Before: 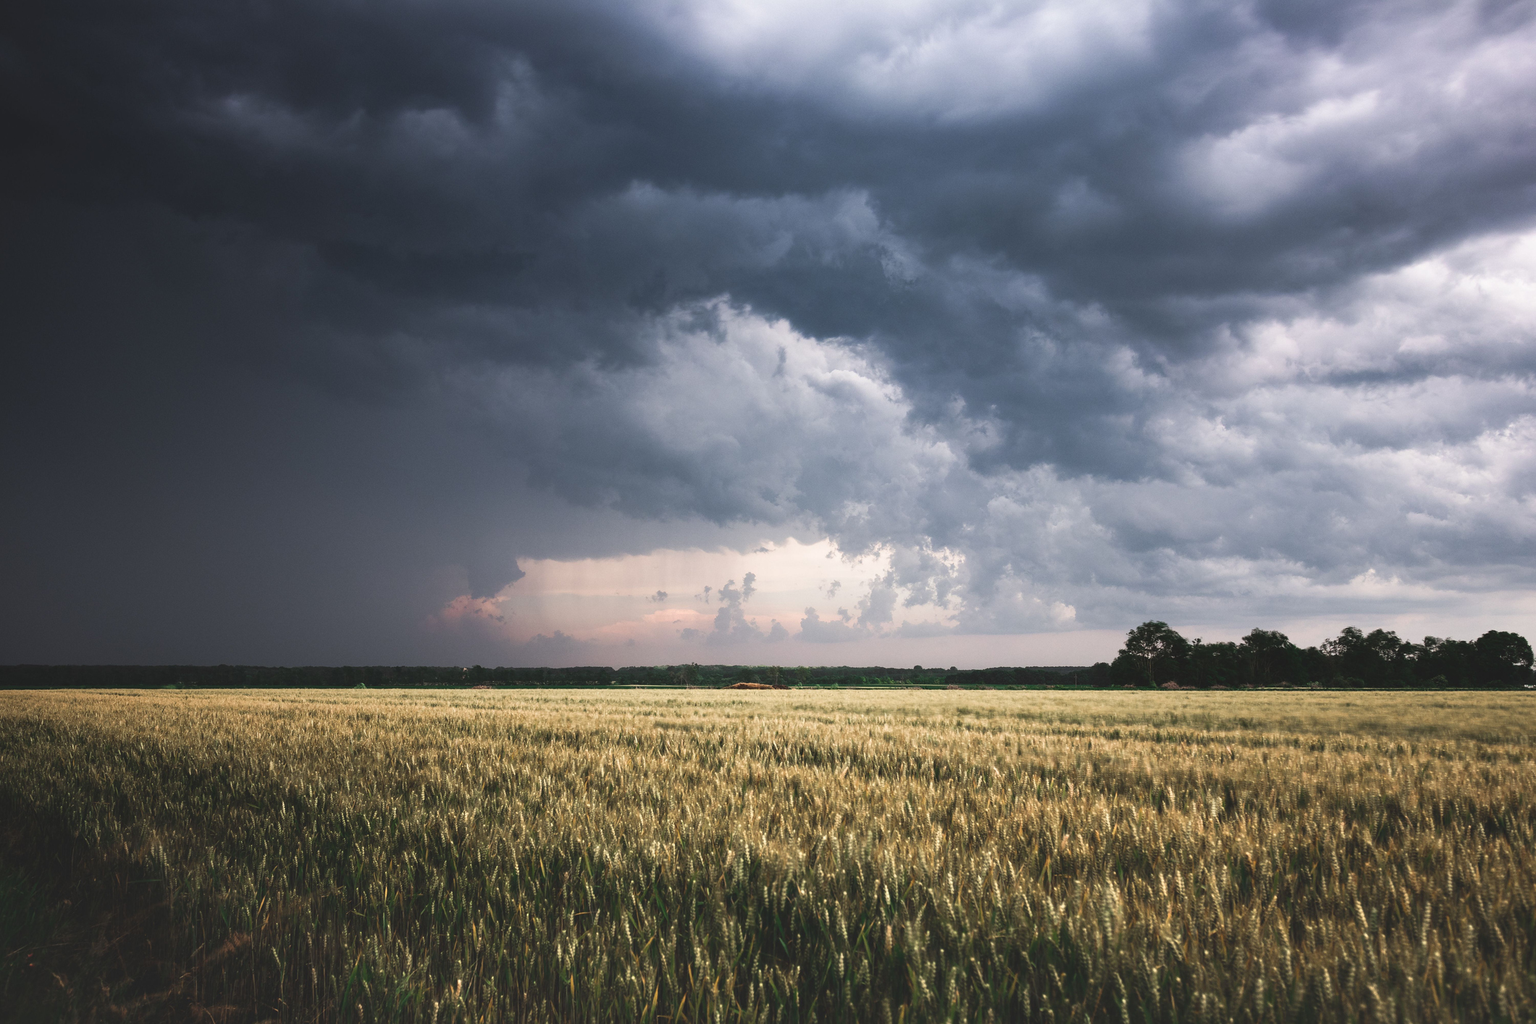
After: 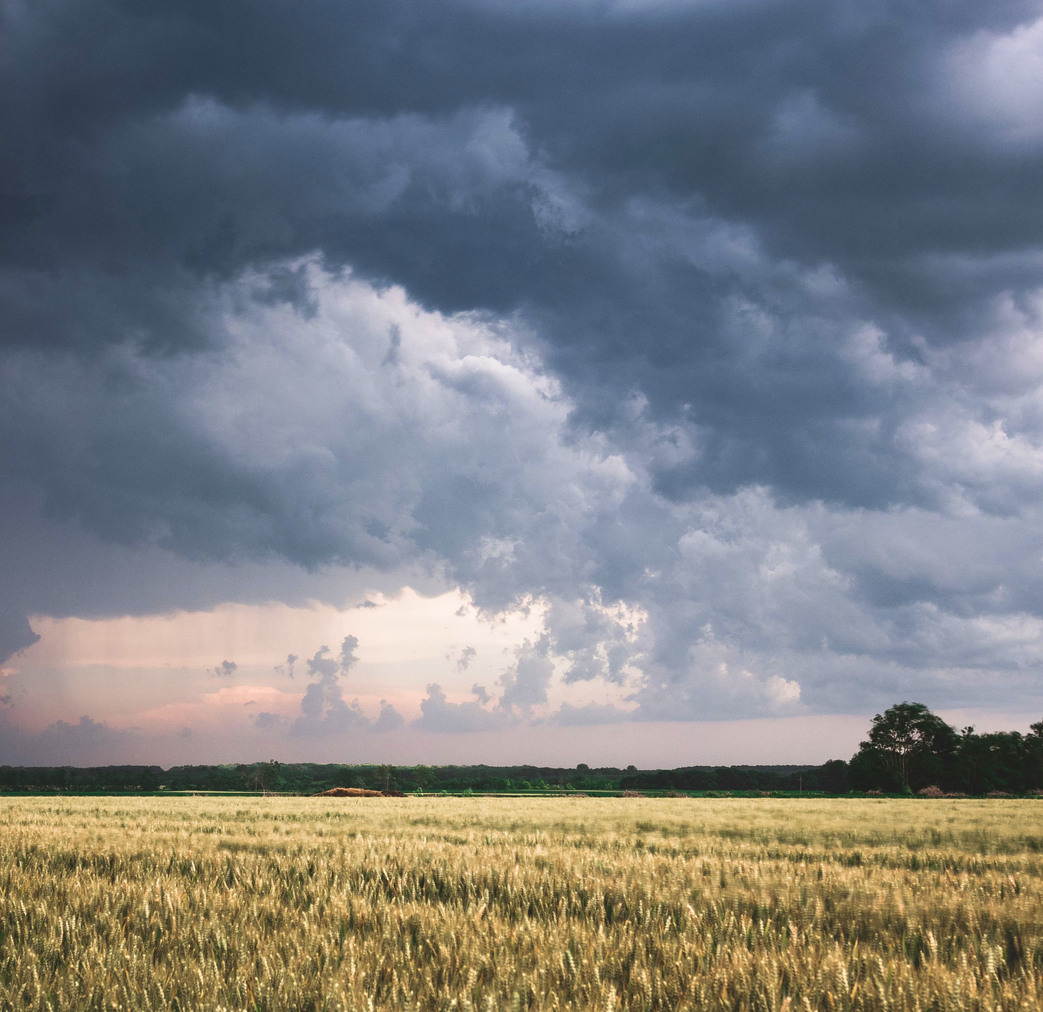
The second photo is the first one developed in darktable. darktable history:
crop: left 32.334%, top 10.994%, right 18.461%, bottom 17.371%
velvia: strength 24.44%
